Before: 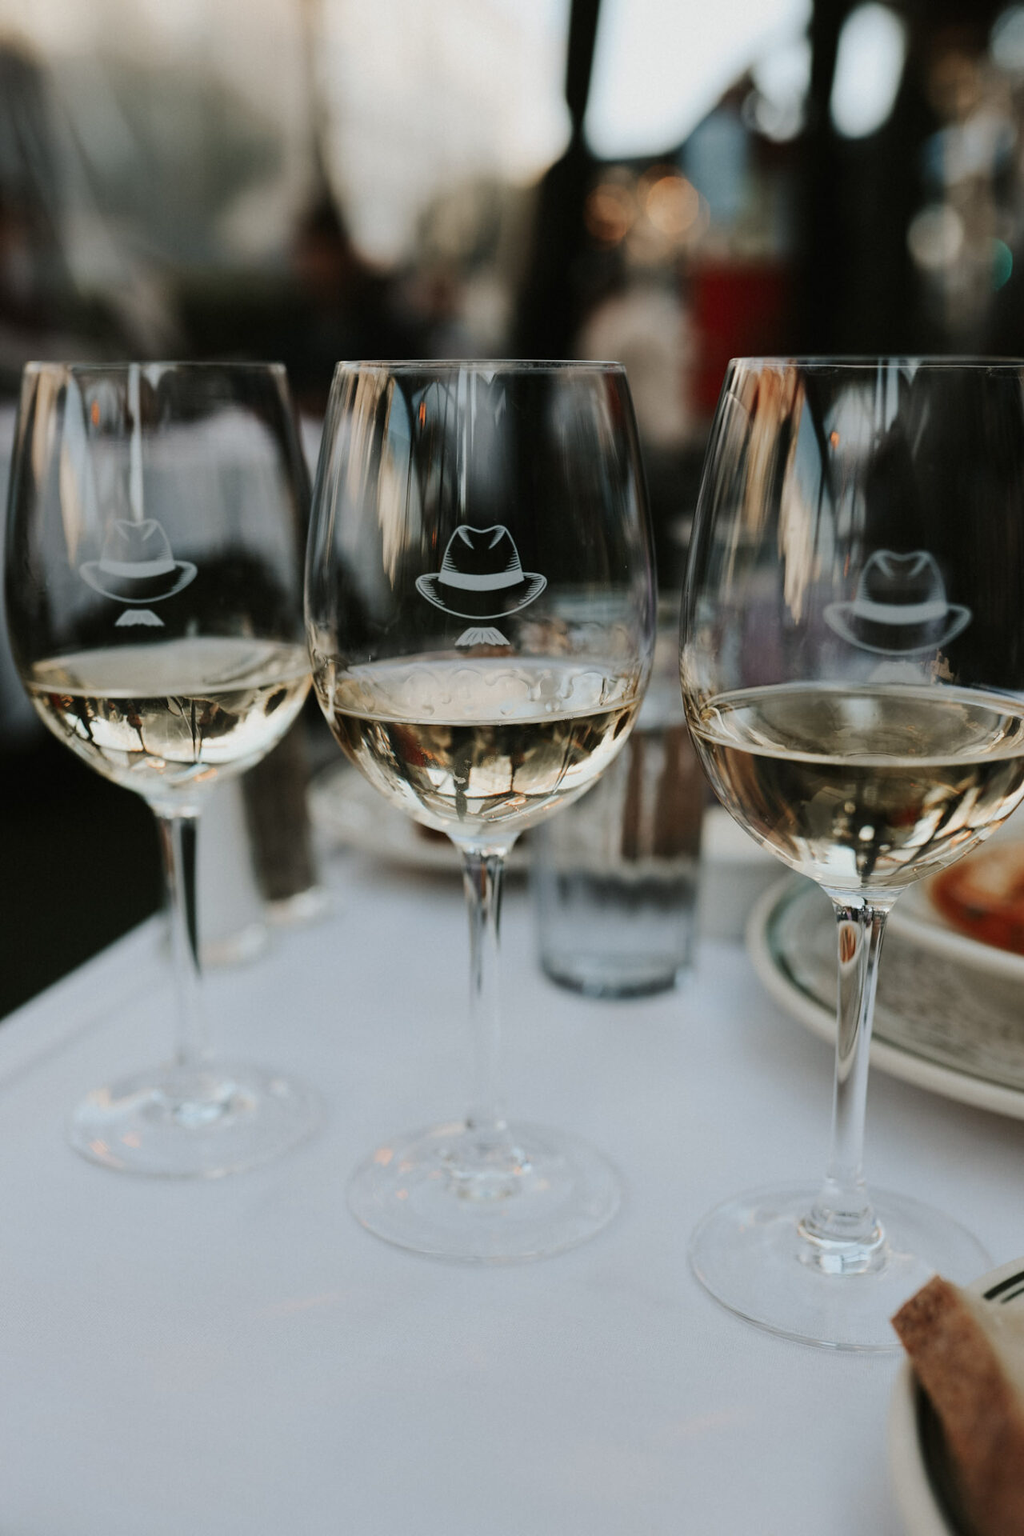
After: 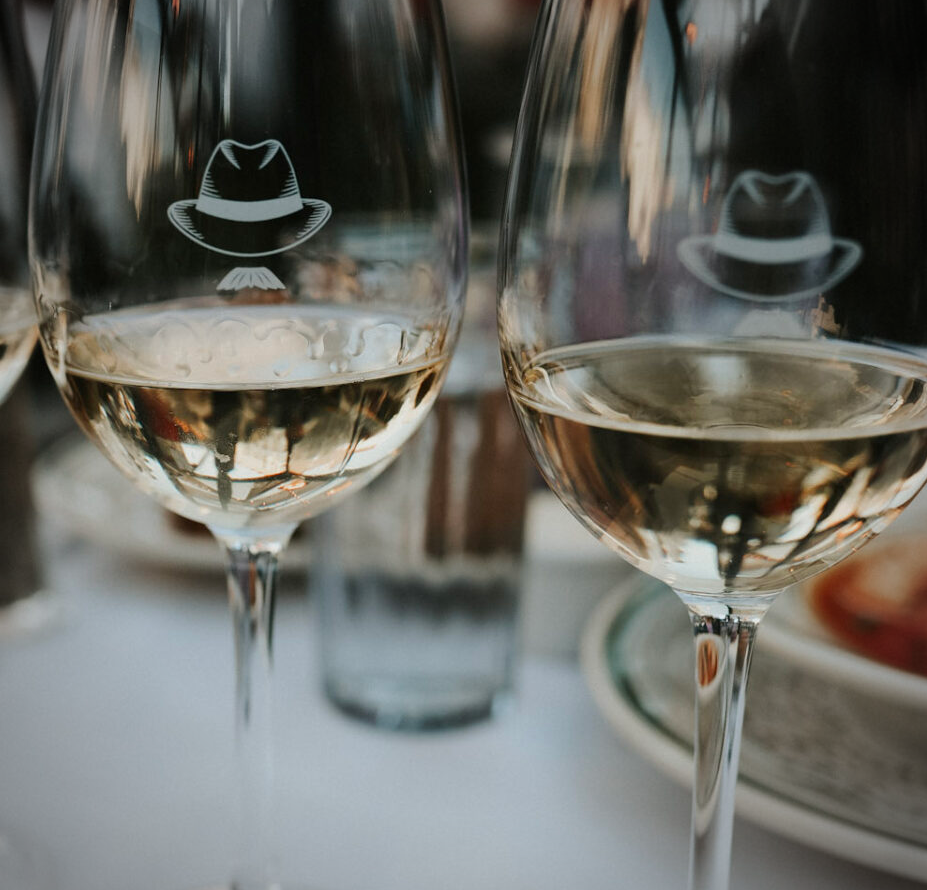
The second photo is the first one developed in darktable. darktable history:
crop and rotate: left 27.528%, top 26.929%, bottom 26.713%
vignetting: on, module defaults
